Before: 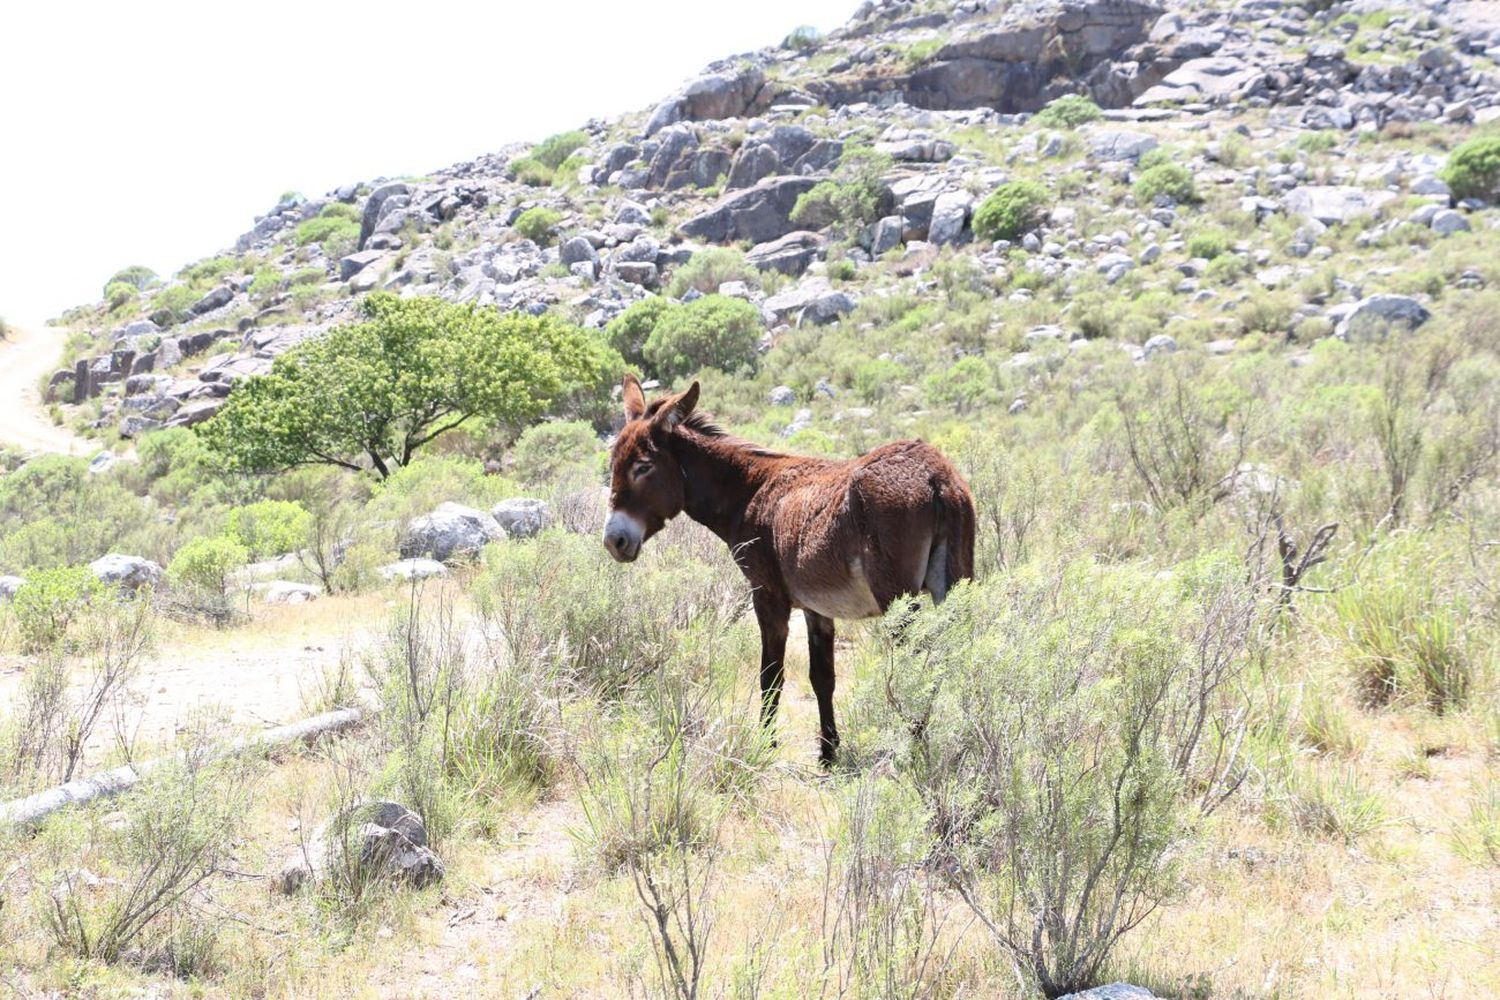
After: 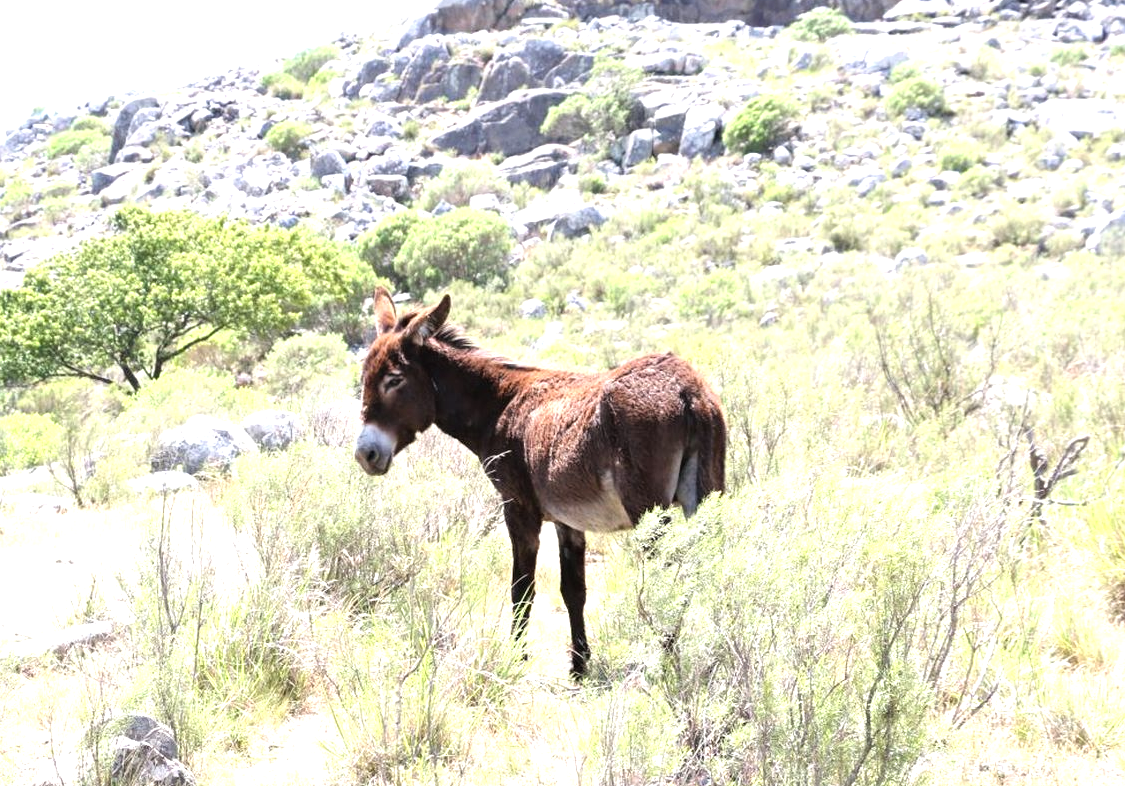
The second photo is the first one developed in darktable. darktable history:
exposure: exposure 0.014 EV, compensate exposure bias true, compensate highlight preservation false
crop: left 16.621%, top 8.744%, right 8.348%, bottom 12.619%
tone equalizer: -8 EV -0.733 EV, -7 EV -0.721 EV, -6 EV -0.607 EV, -5 EV -0.411 EV, -3 EV 0.366 EV, -2 EV 0.6 EV, -1 EV 0.695 EV, +0 EV 0.739 EV
